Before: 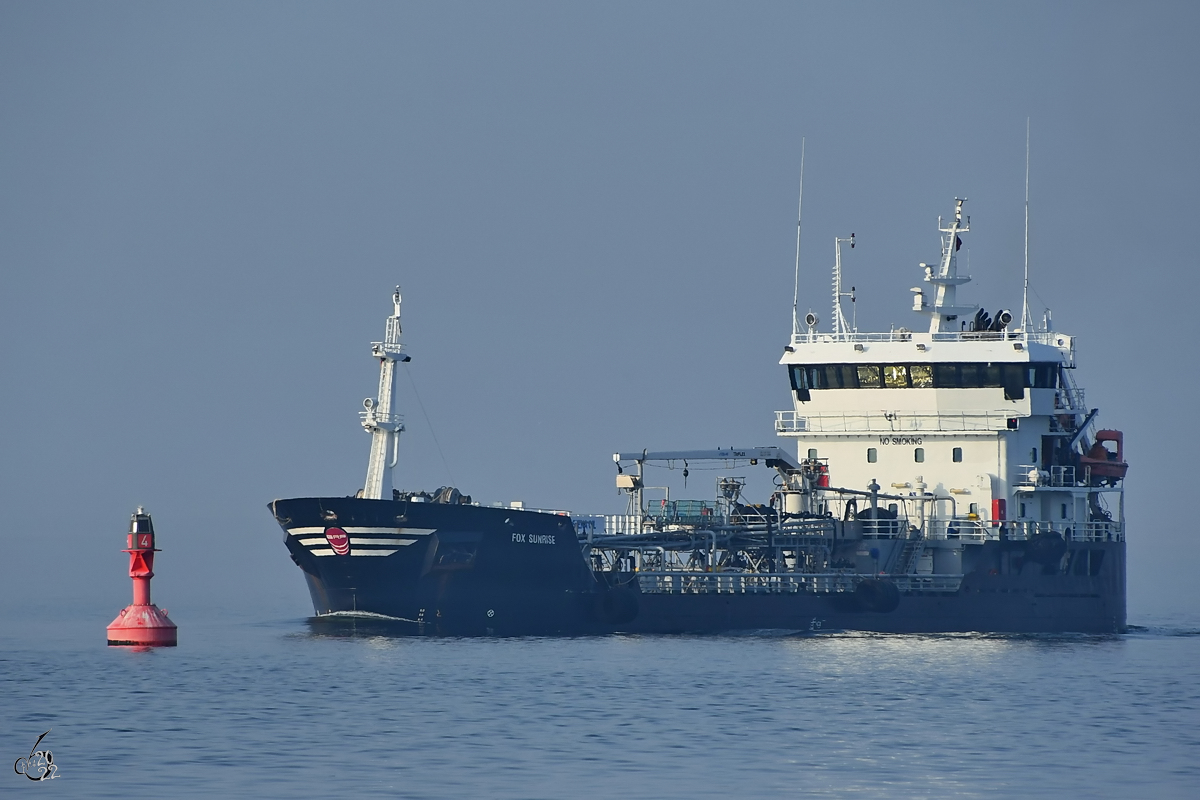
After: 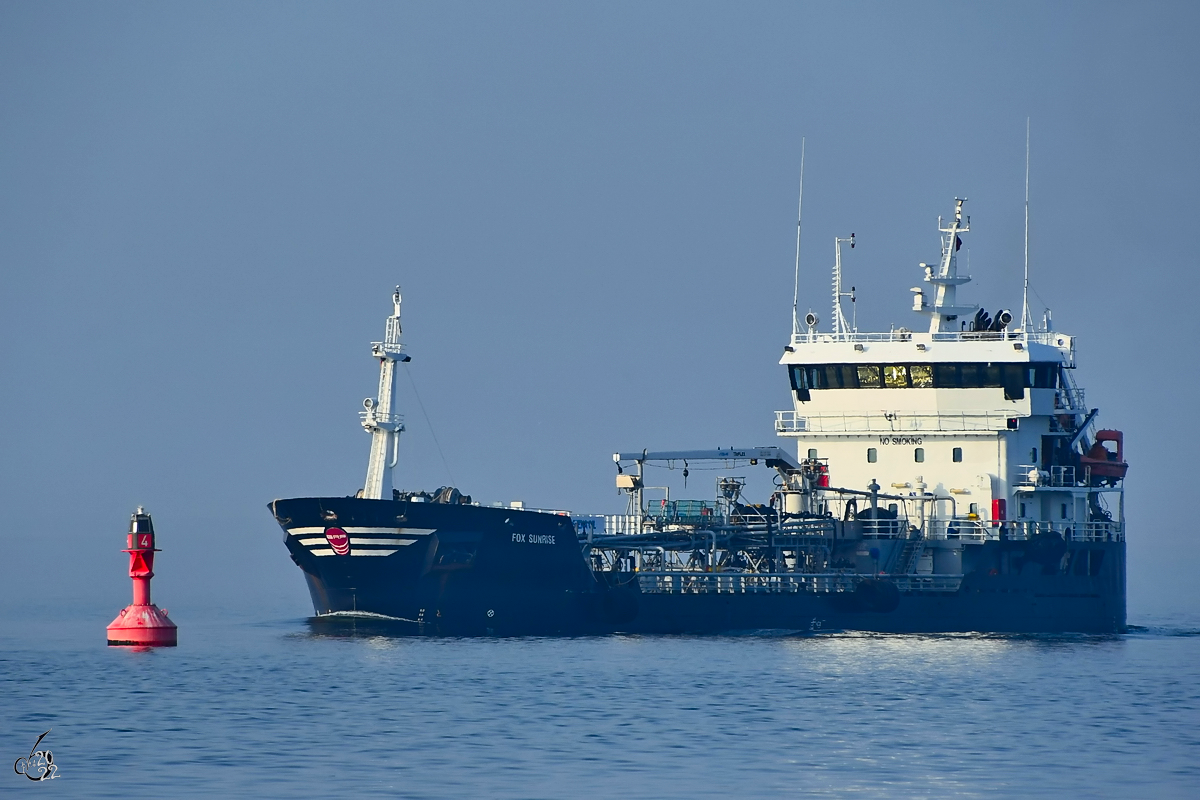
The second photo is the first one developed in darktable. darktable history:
contrast brightness saturation: contrast 0.167, saturation 0.327
